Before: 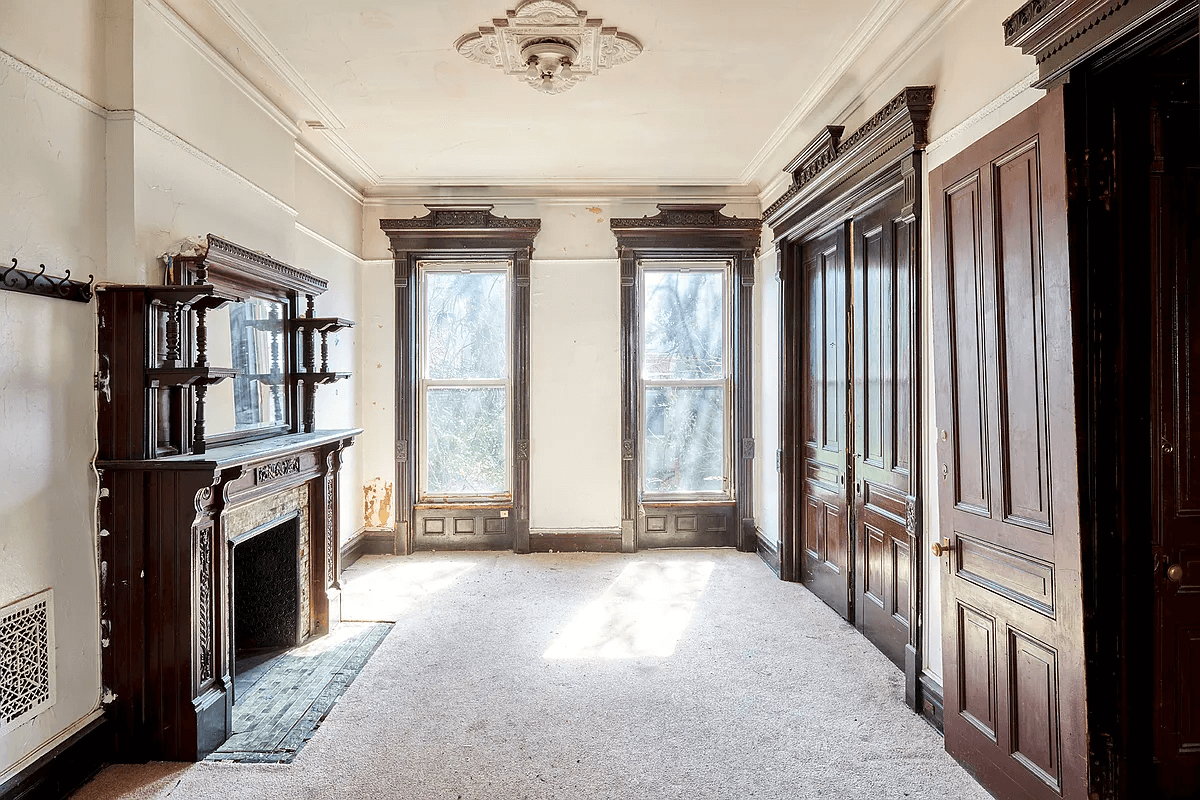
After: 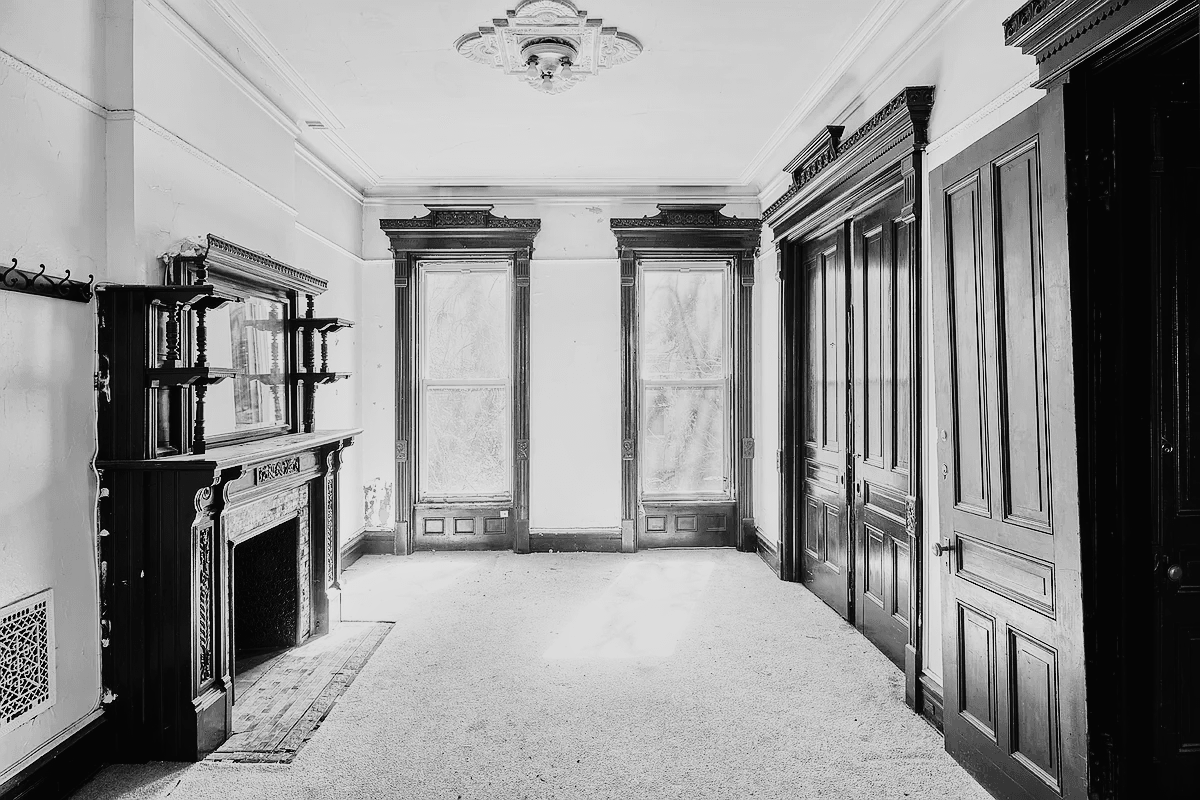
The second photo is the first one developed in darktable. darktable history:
tone equalizer: on, module defaults
monochrome: a 26.22, b 42.67, size 0.8
tone curve: curves: ch0 [(0, 0.014) (0.17, 0.099) (0.398, 0.423) (0.728, 0.808) (0.877, 0.91) (0.99, 0.955)]; ch1 [(0, 0) (0.377, 0.325) (0.493, 0.491) (0.505, 0.504) (0.515, 0.515) (0.554, 0.575) (0.623, 0.643) (0.701, 0.718) (1, 1)]; ch2 [(0, 0) (0.423, 0.453) (0.481, 0.485) (0.501, 0.501) (0.531, 0.527) (0.586, 0.597) (0.663, 0.706) (0.717, 0.753) (1, 0.991)], color space Lab, independent channels
